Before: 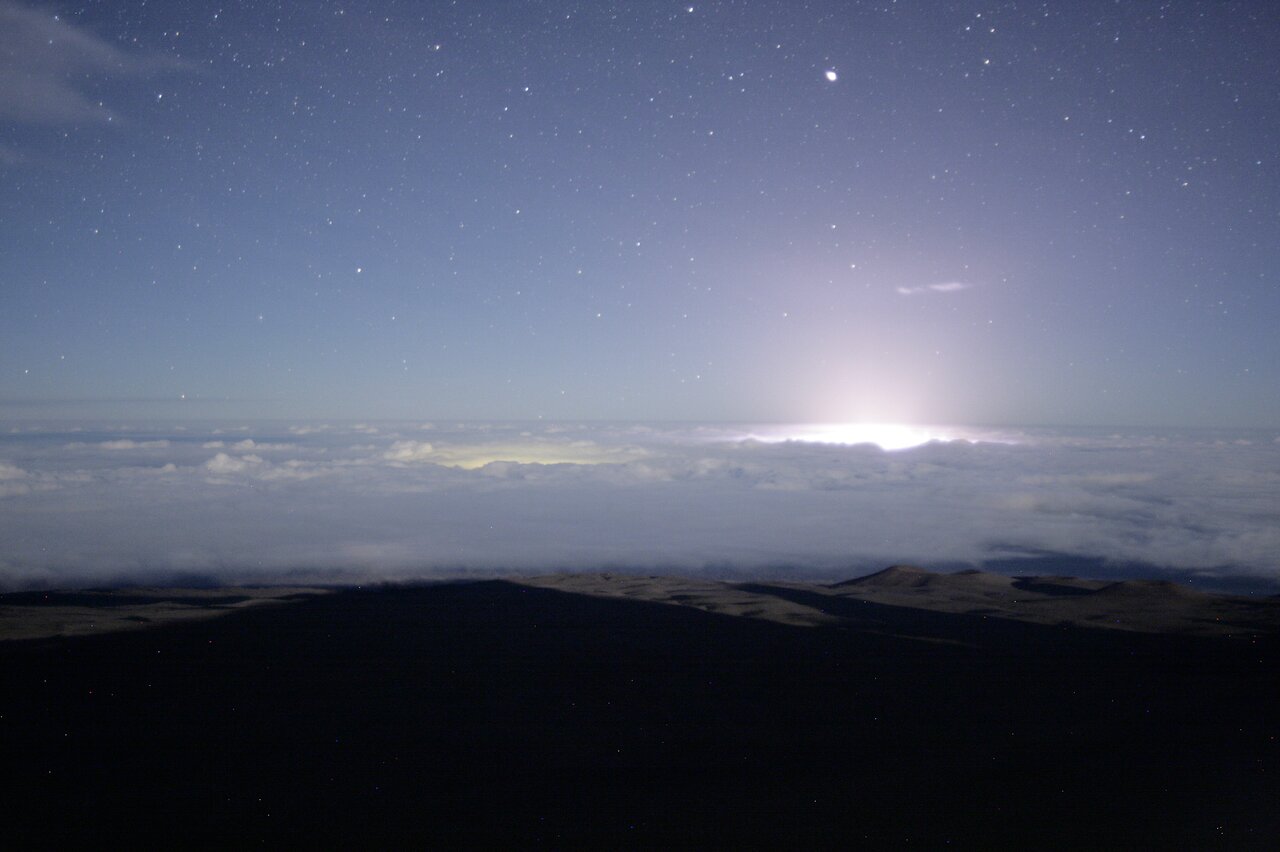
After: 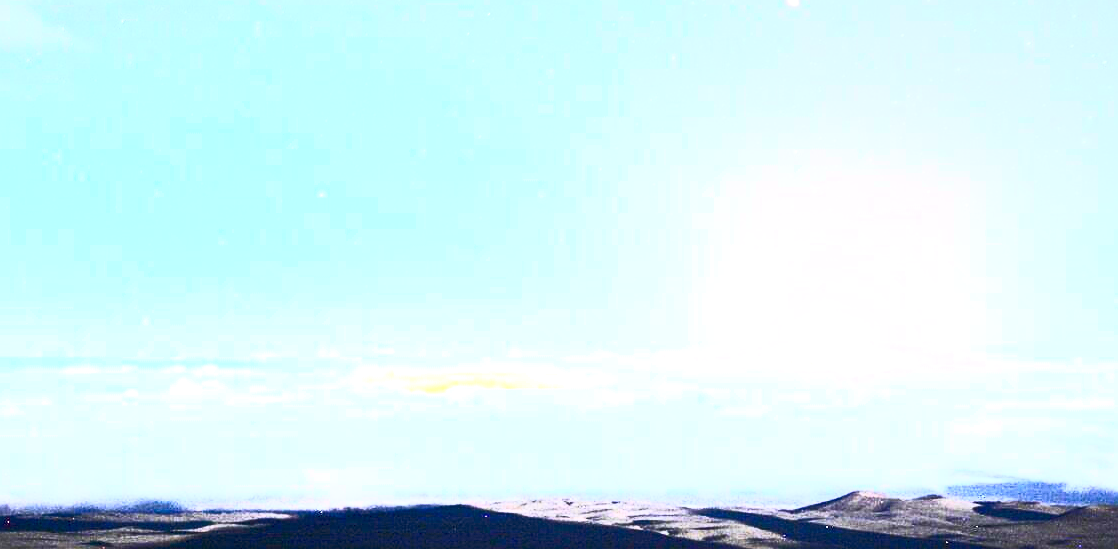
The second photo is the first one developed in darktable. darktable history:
exposure: black level correction 0.001, exposure 2.67 EV, compensate highlight preservation false
crop: left 3.033%, top 8.88%, right 9.612%, bottom 26.611%
sharpen: on, module defaults
contrast brightness saturation: contrast 0.831, brightness 0.586, saturation 0.579
